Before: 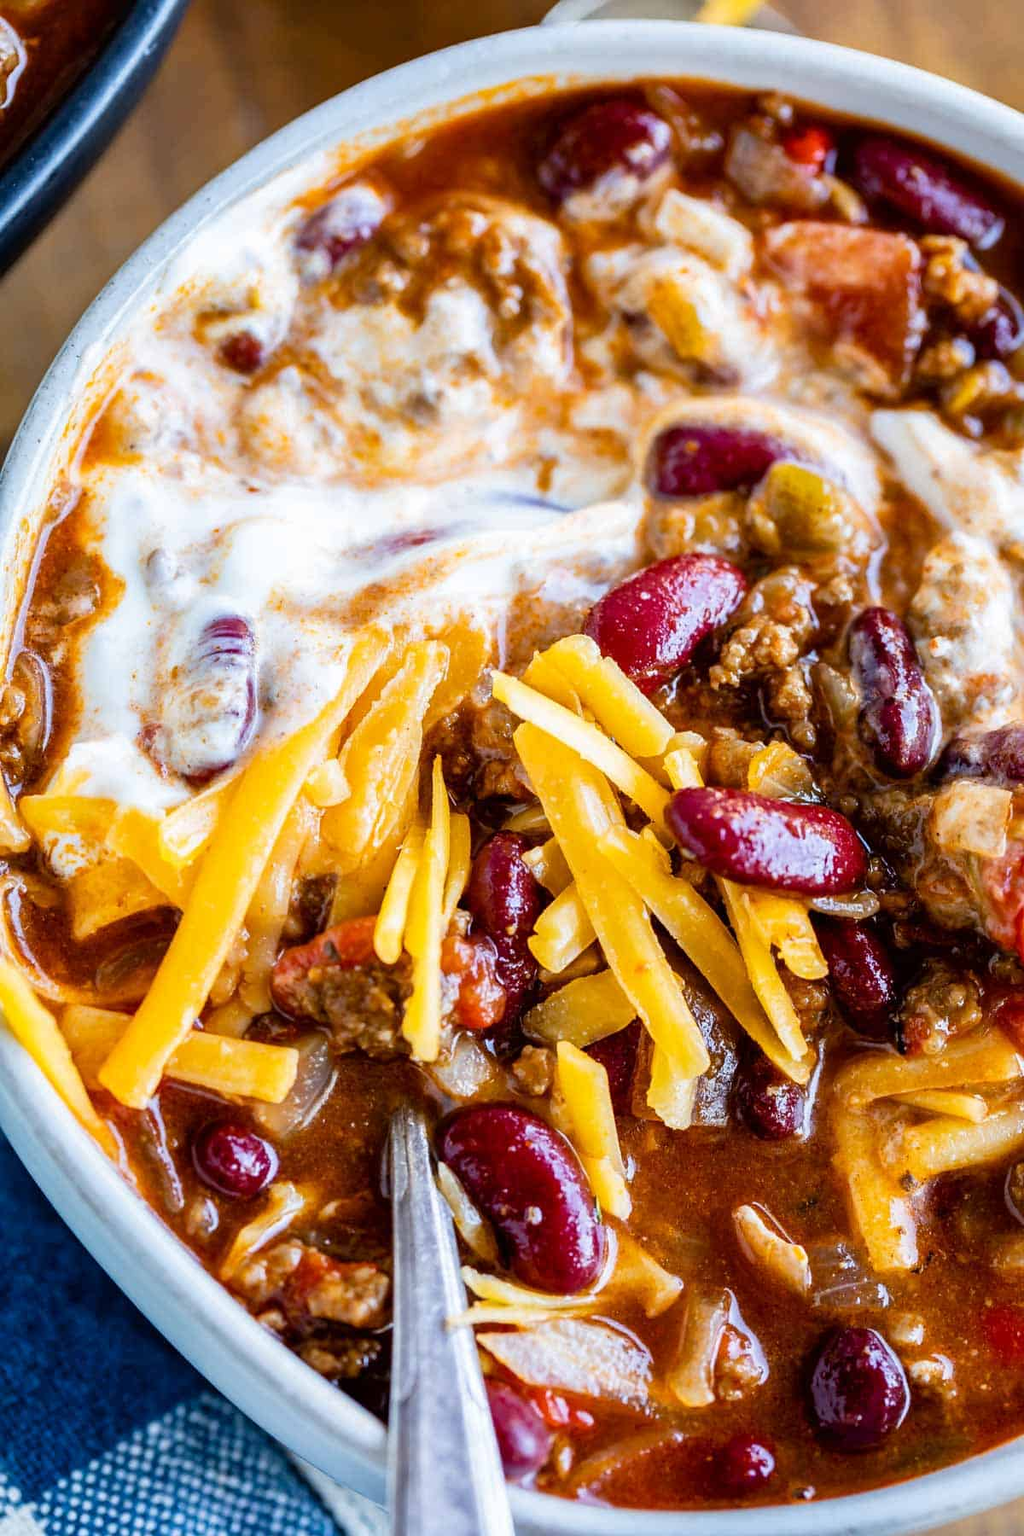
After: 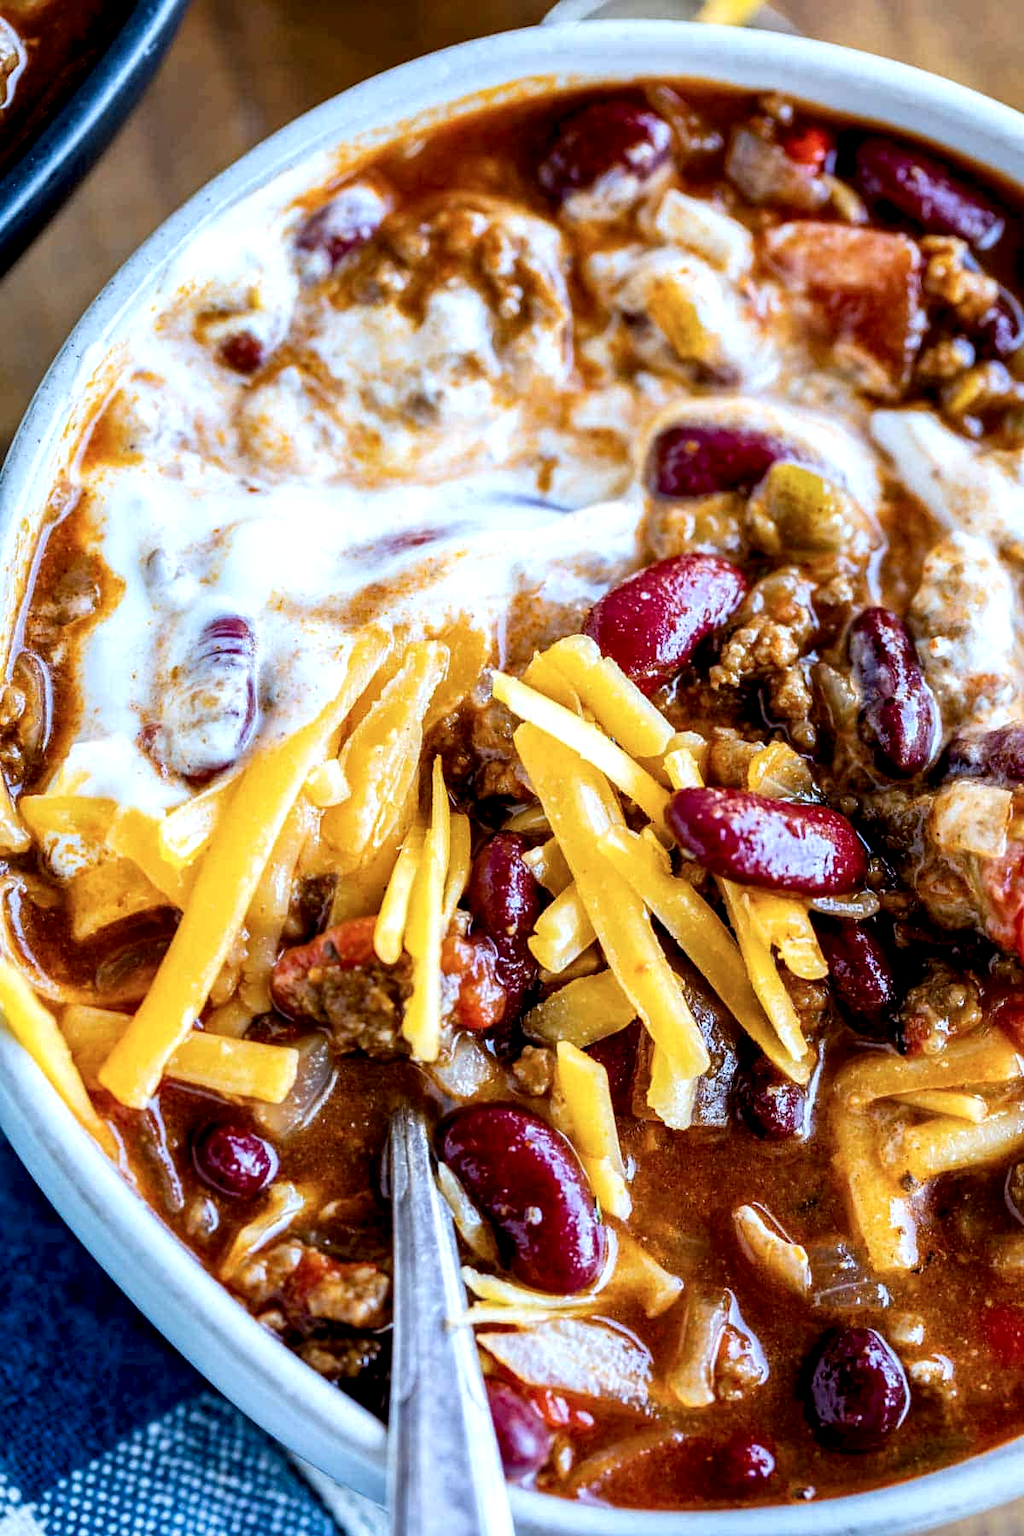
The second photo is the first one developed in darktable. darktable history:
color calibration: illuminant custom, x 0.368, y 0.373, temperature 4330.32 K
local contrast: highlights 123%, shadows 126%, detail 140%, midtone range 0.254
